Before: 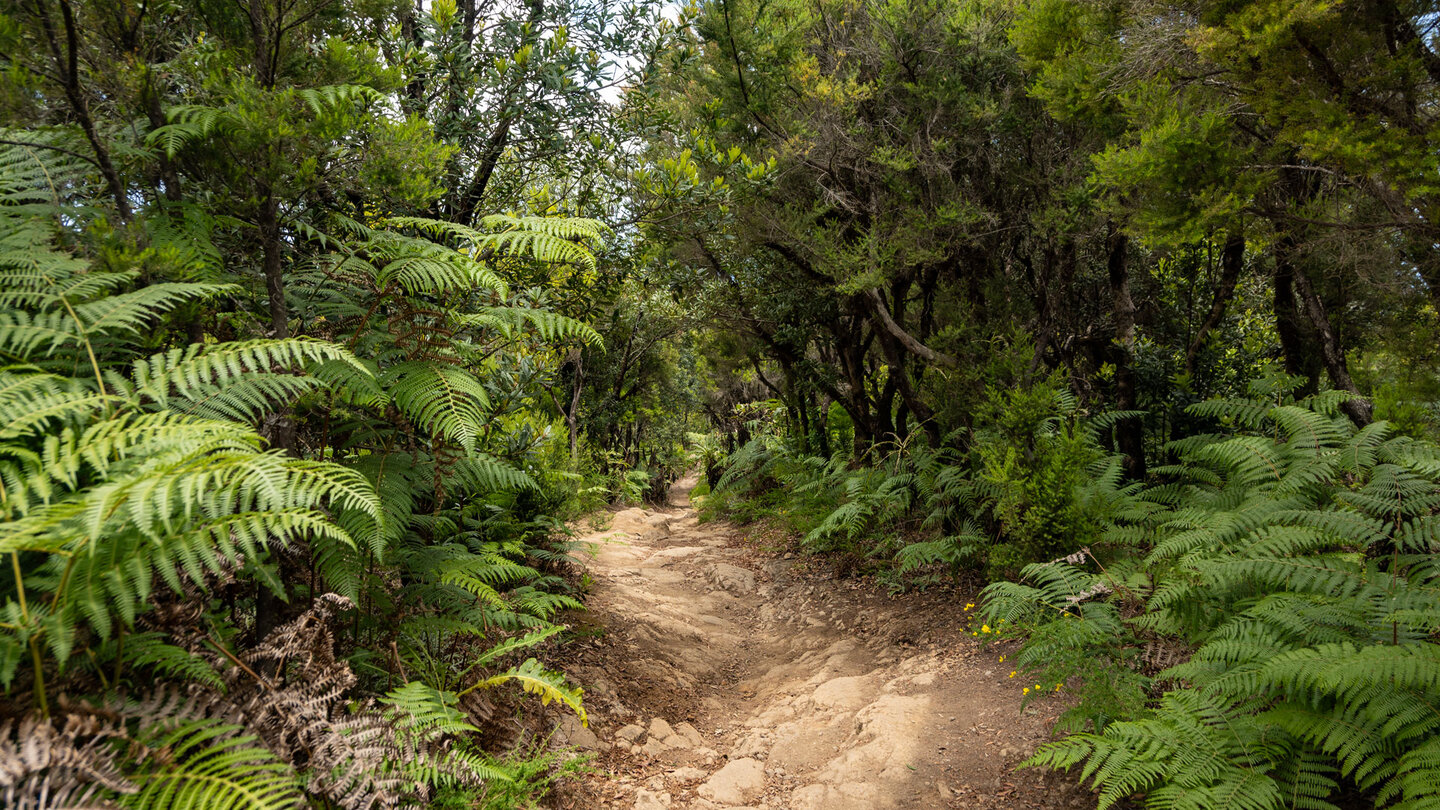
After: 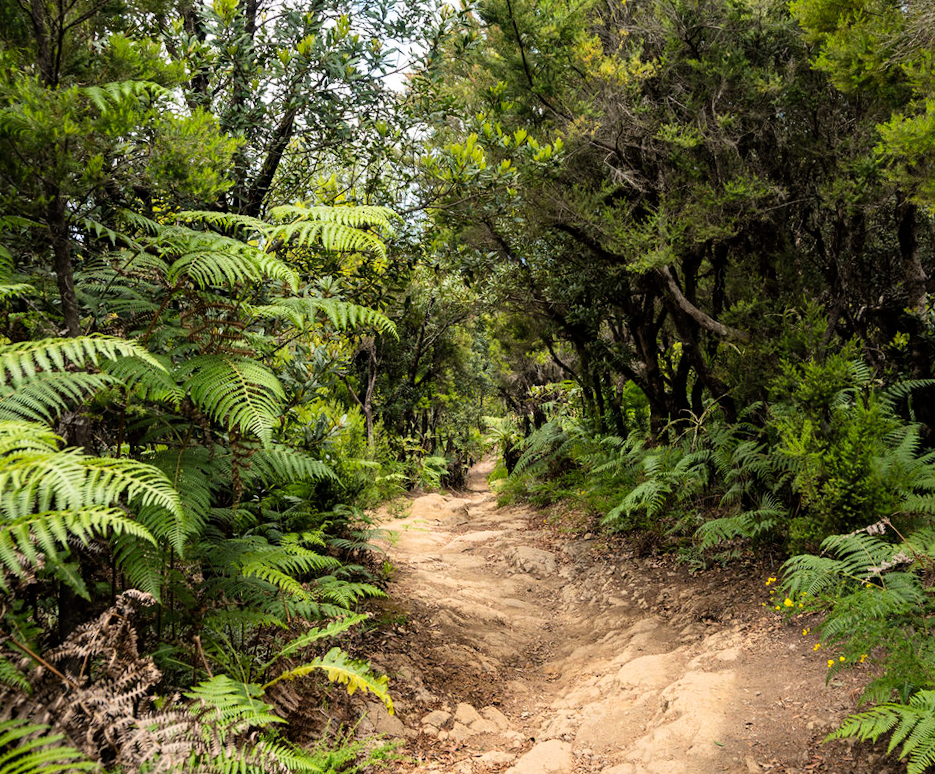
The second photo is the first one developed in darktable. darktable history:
crop and rotate: left 13.342%, right 19.991%
tone curve: curves: ch0 [(0, 0) (0.004, 0.001) (0.133, 0.112) (0.325, 0.362) (0.832, 0.893) (1, 1)], color space Lab, linked channels, preserve colors none
rotate and perspective: rotation -2°, crop left 0.022, crop right 0.978, crop top 0.049, crop bottom 0.951
